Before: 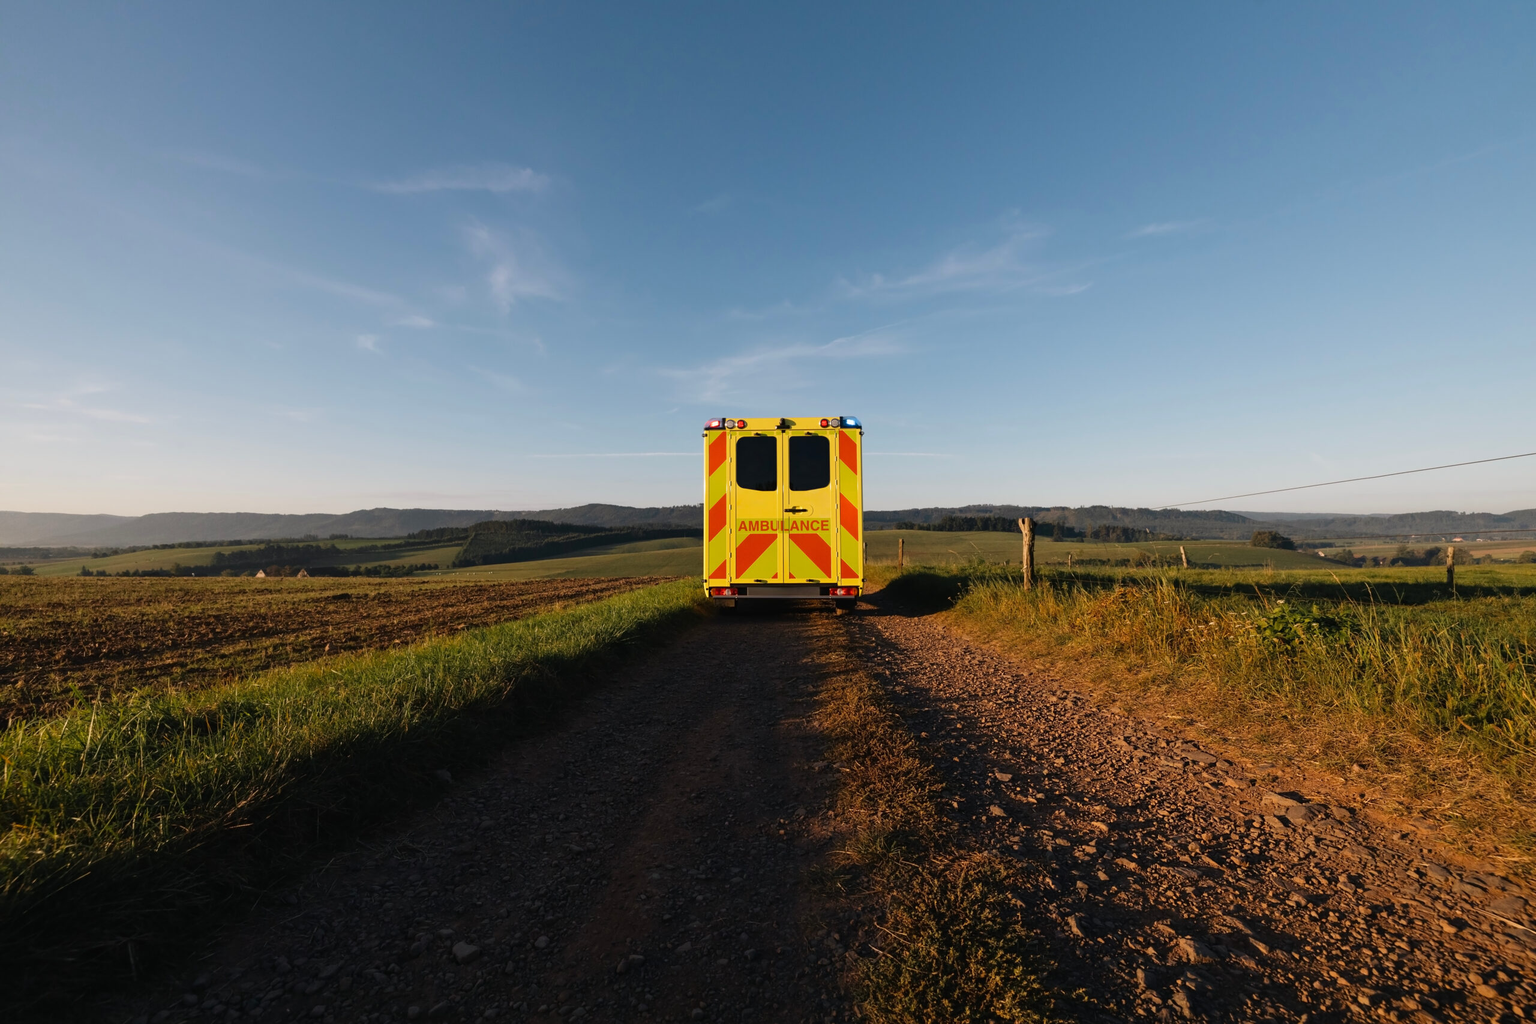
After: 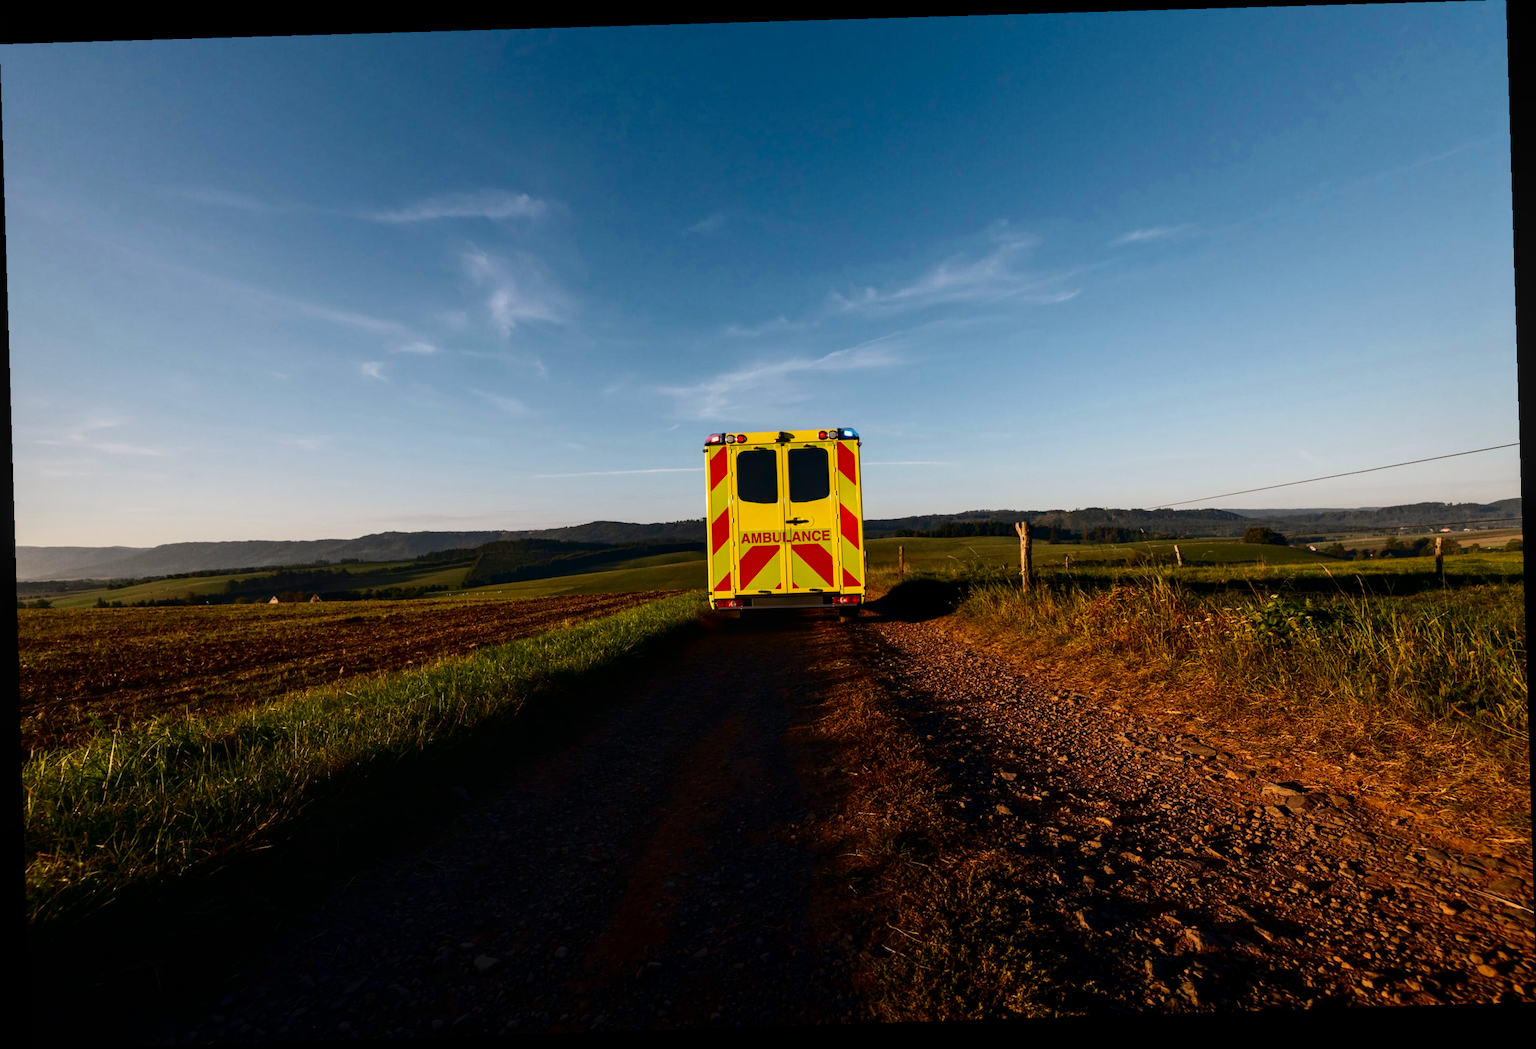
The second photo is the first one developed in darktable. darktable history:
rotate and perspective: rotation -1.77°, lens shift (horizontal) 0.004, automatic cropping off
local contrast: on, module defaults
contrast brightness saturation: contrast 0.22, brightness -0.19, saturation 0.24
